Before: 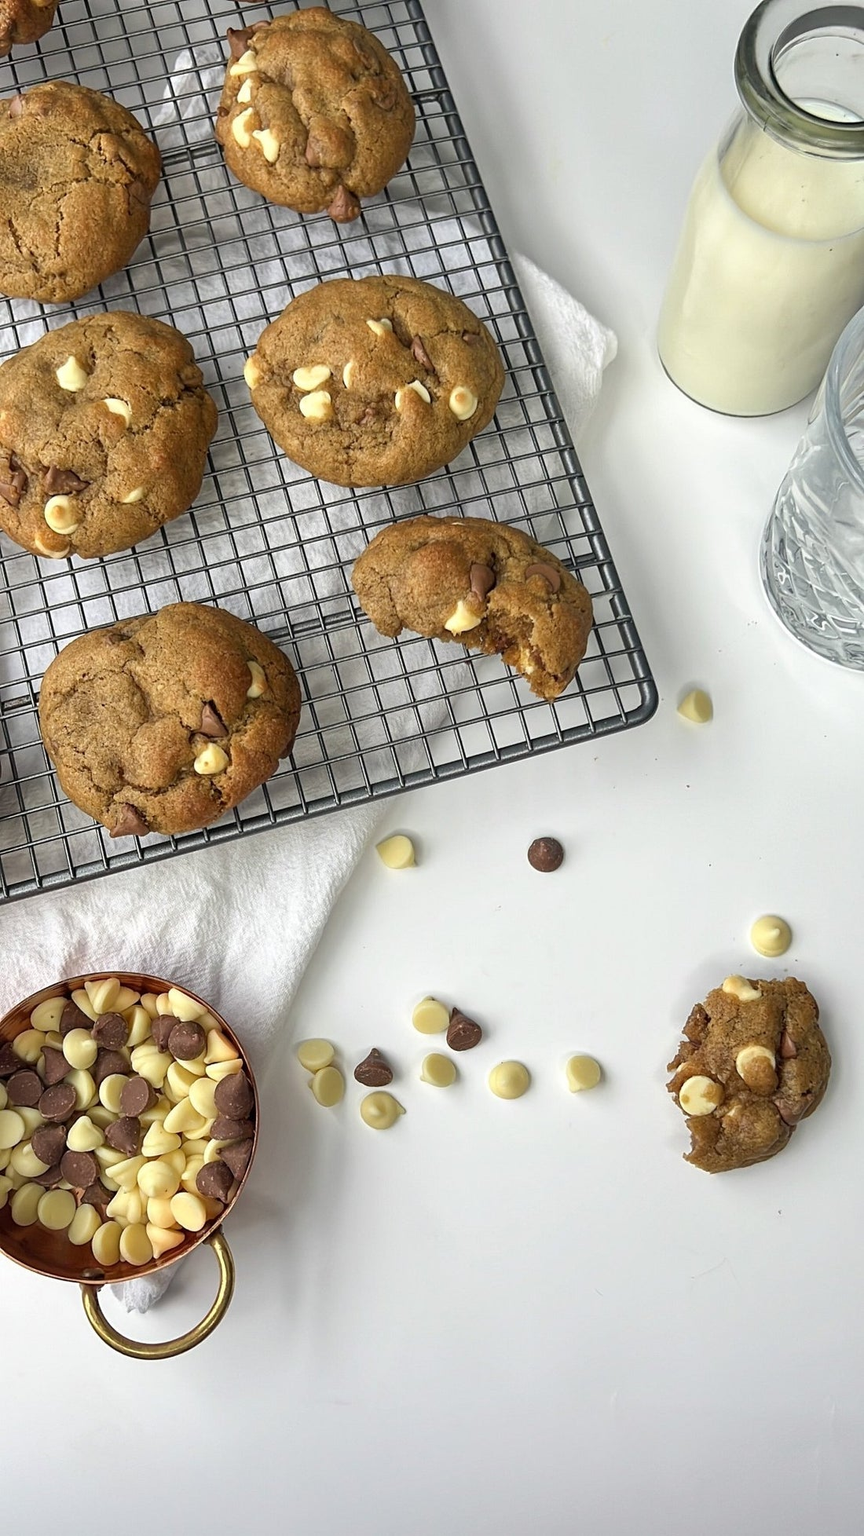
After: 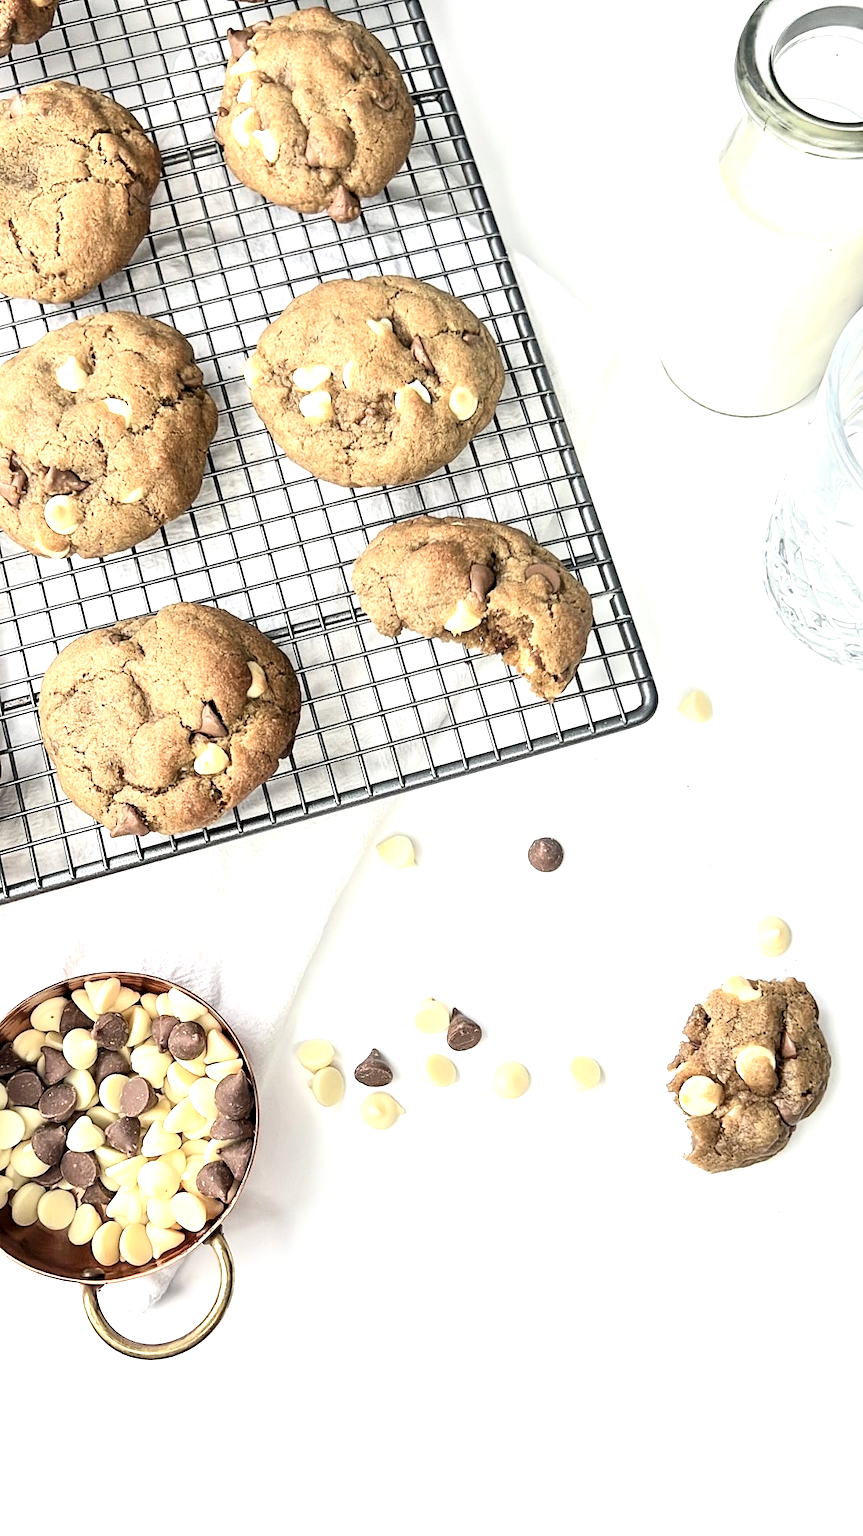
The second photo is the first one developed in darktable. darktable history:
exposure: black level correction 0, exposure 1.1 EV, compensate exposure bias true, compensate highlight preservation false
contrast brightness saturation: contrast 0.25, saturation -0.31
rgb levels: levels [[0.01, 0.419, 0.839], [0, 0.5, 1], [0, 0.5, 1]]
